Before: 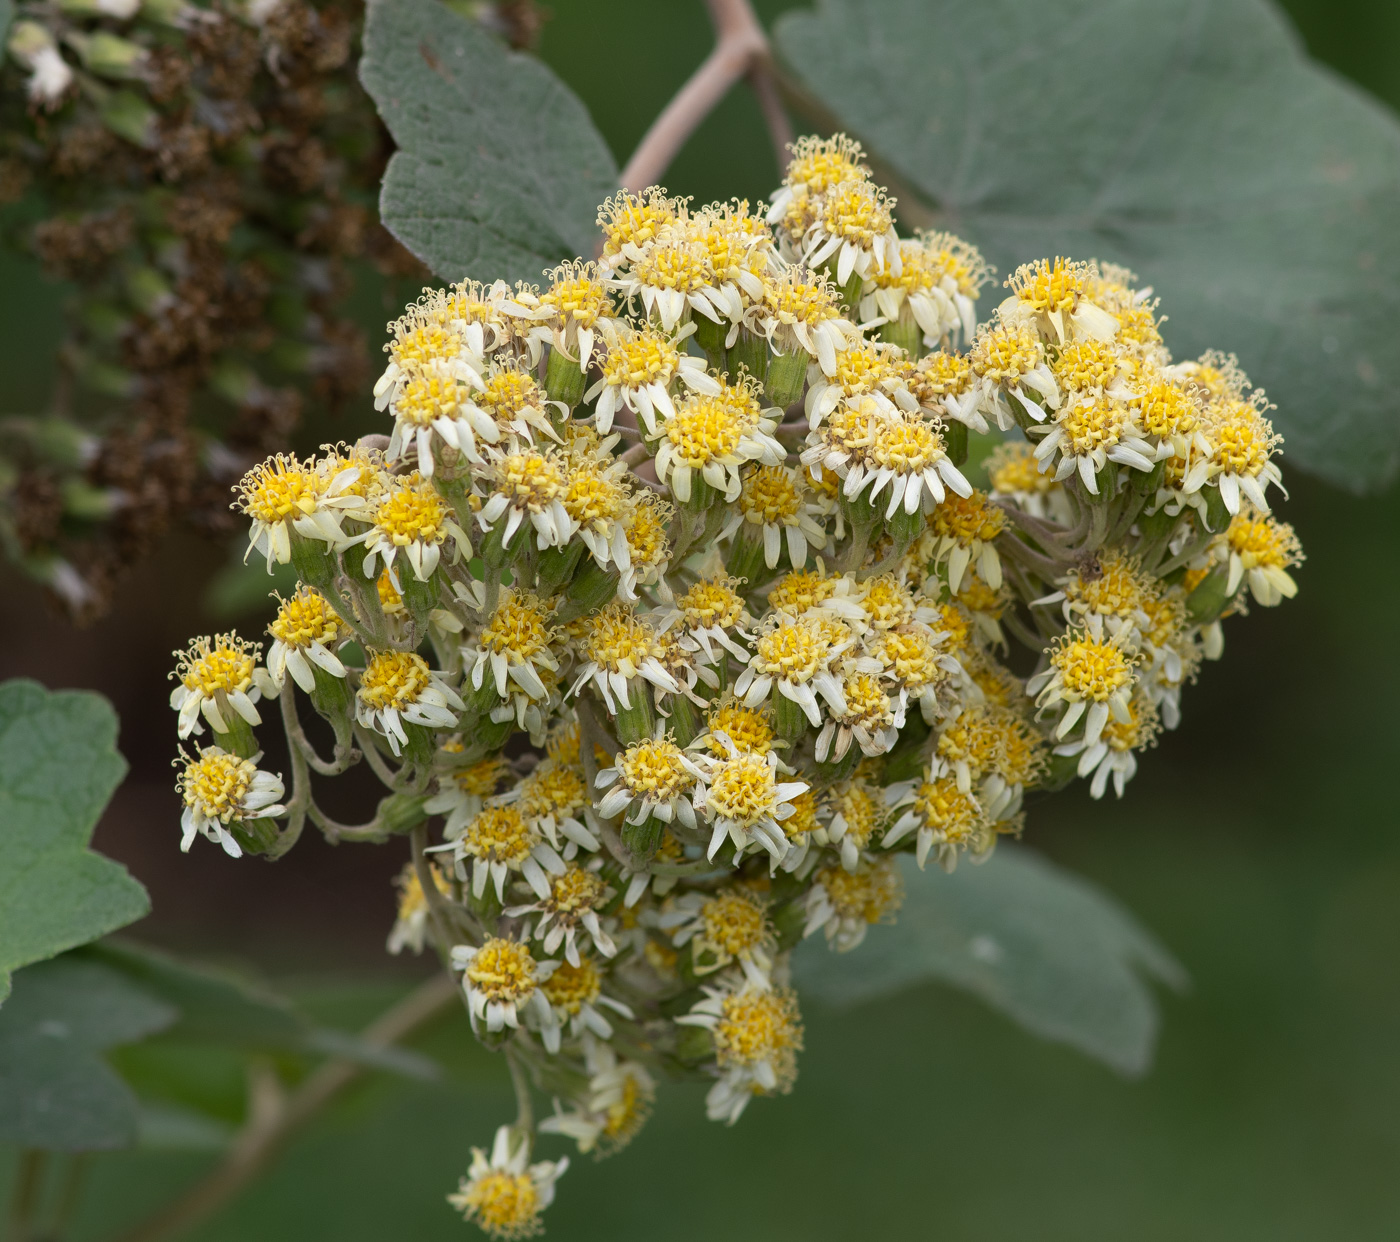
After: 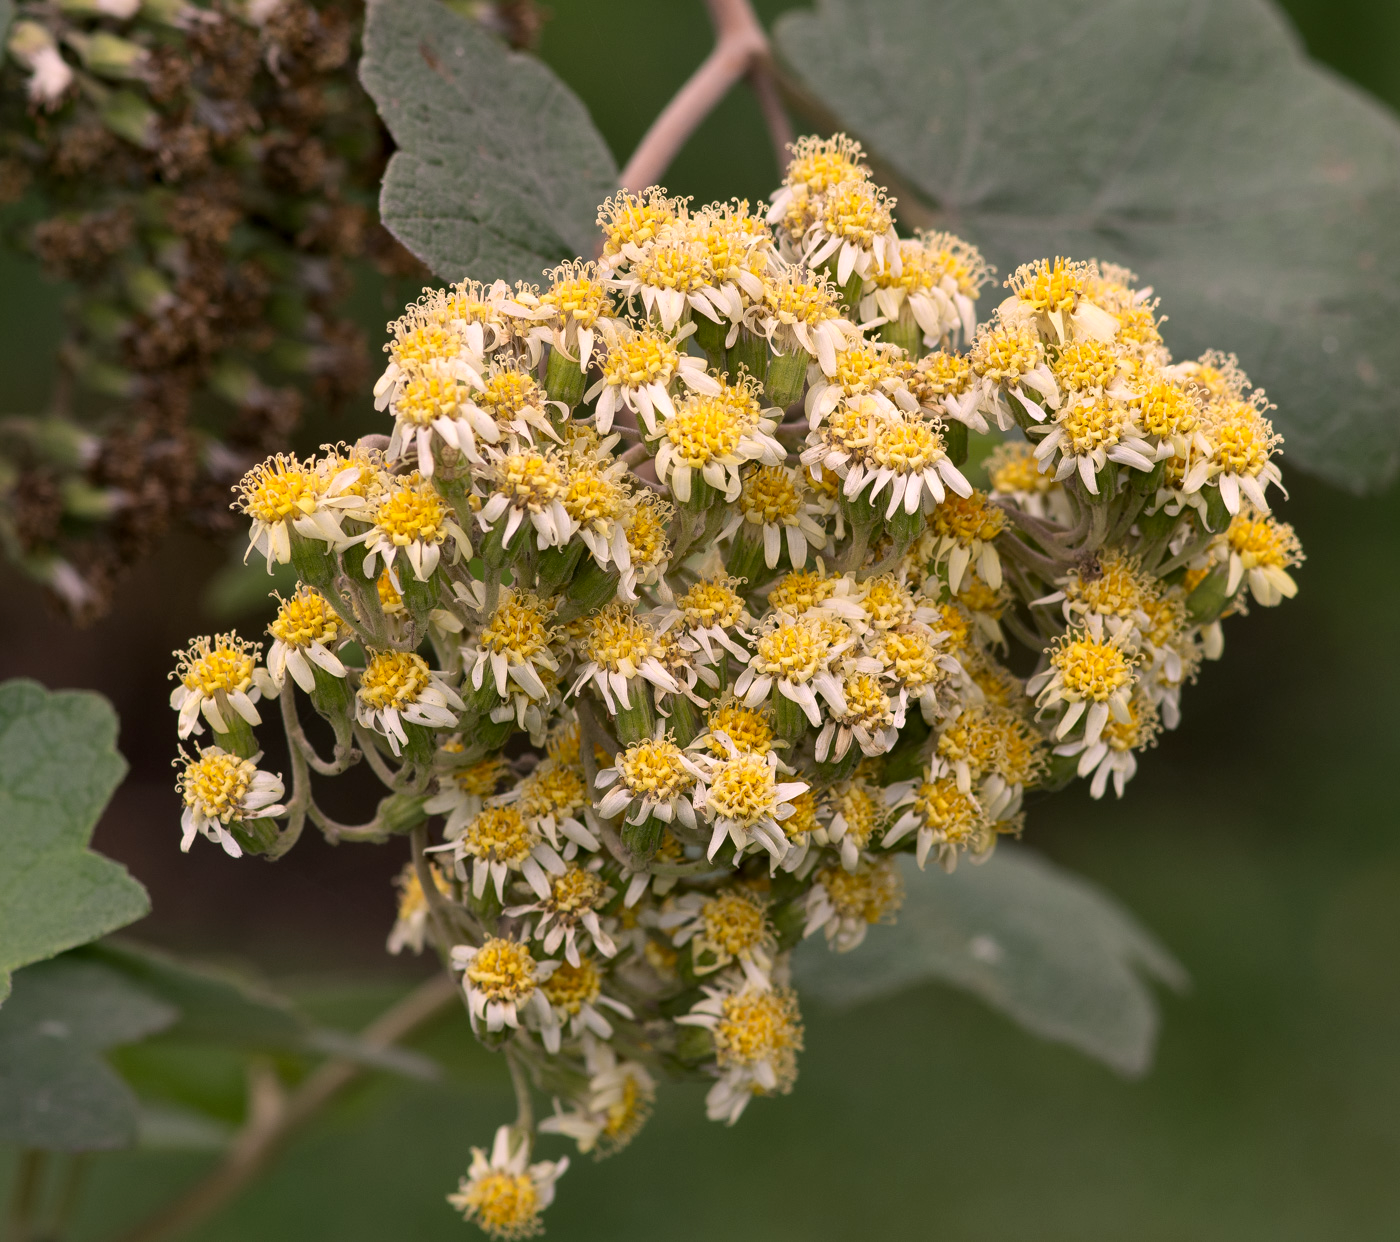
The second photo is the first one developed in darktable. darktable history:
color correction: highlights a* 12.89, highlights b* 5.51
local contrast: mode bilateral grid, contrast 24, coarseness 50, detail 122%, midtone range 0.2
